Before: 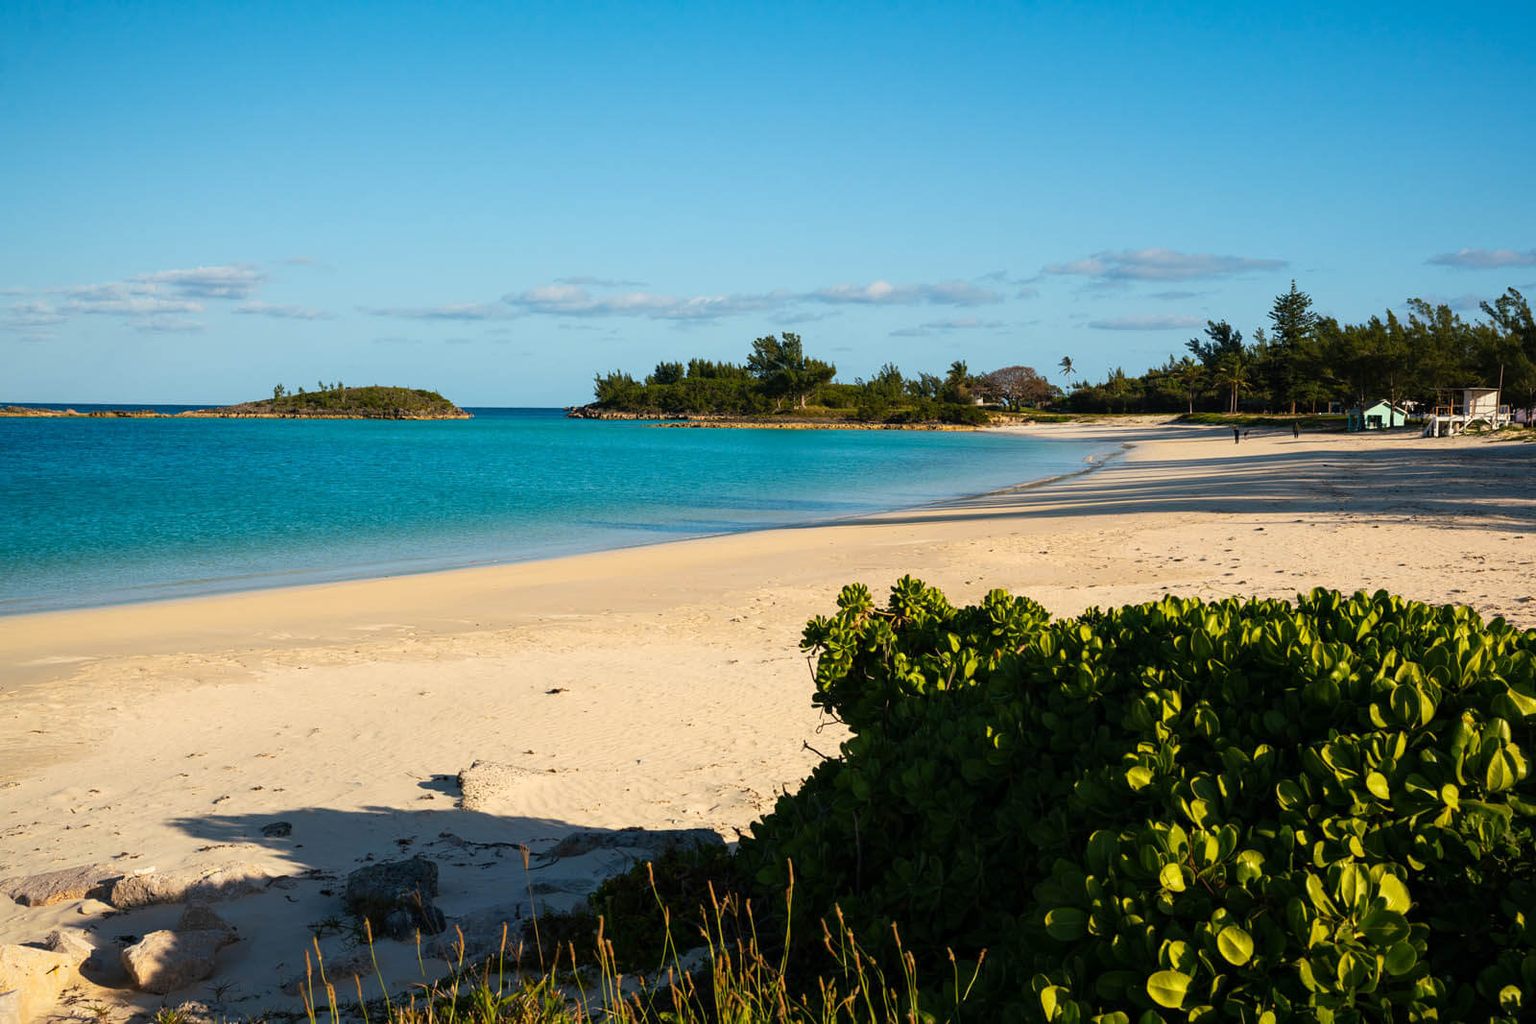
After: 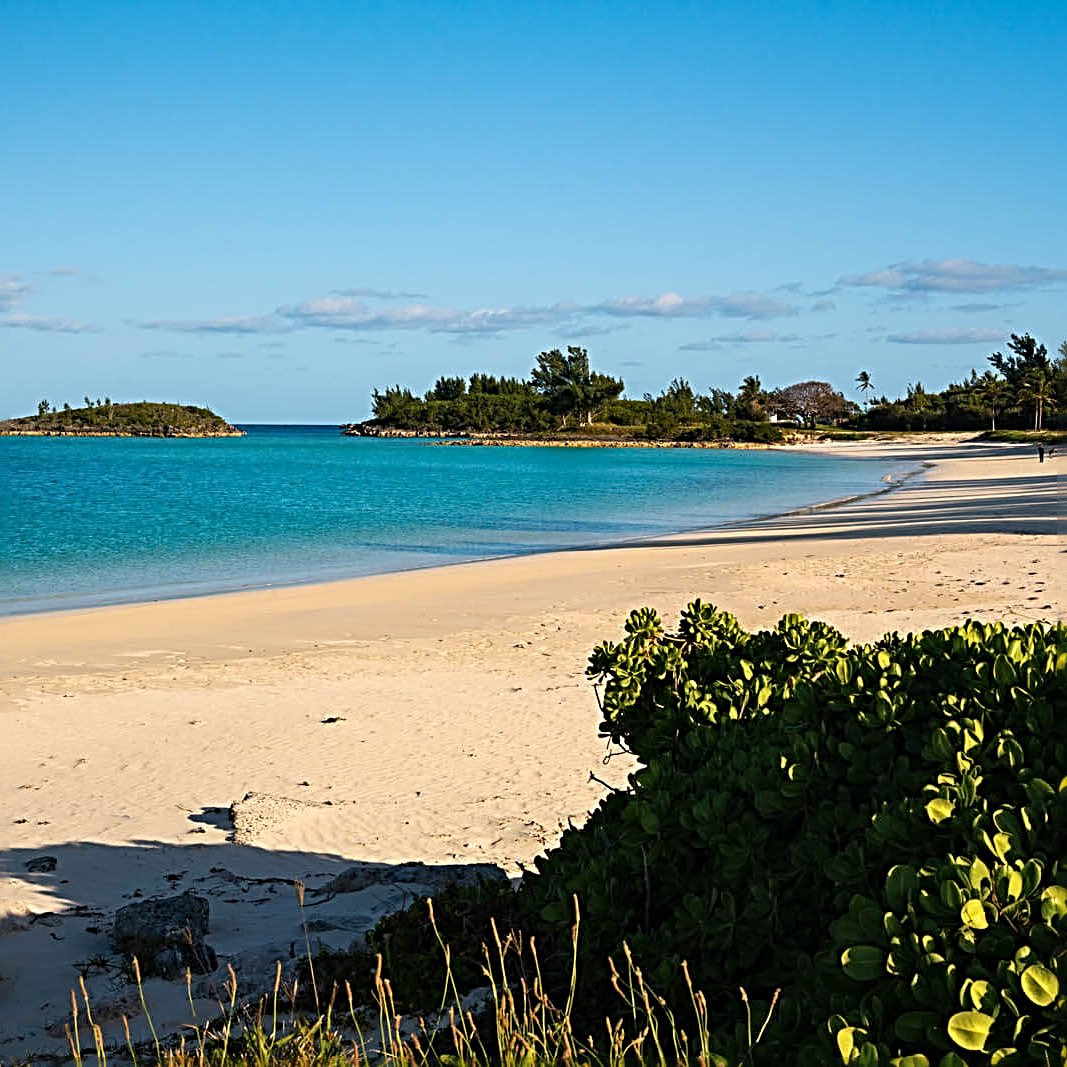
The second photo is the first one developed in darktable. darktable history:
white balance: red 1.009, blue 1.027
crop and rotate: left 15.446%, right 17.836%
shadows and highlights: shadows 30.86, highlights 0, soften with gaussian
sharpen: radius 3.69, amount 0.928
